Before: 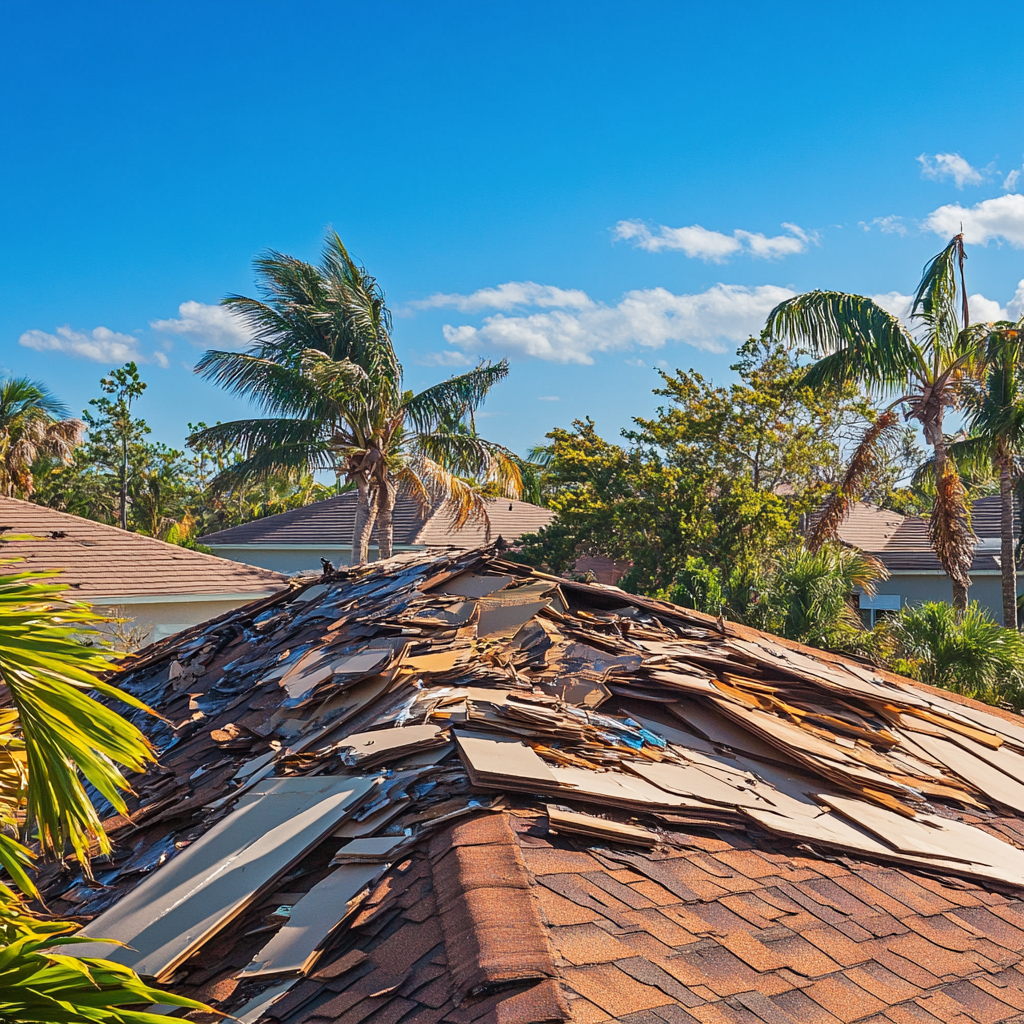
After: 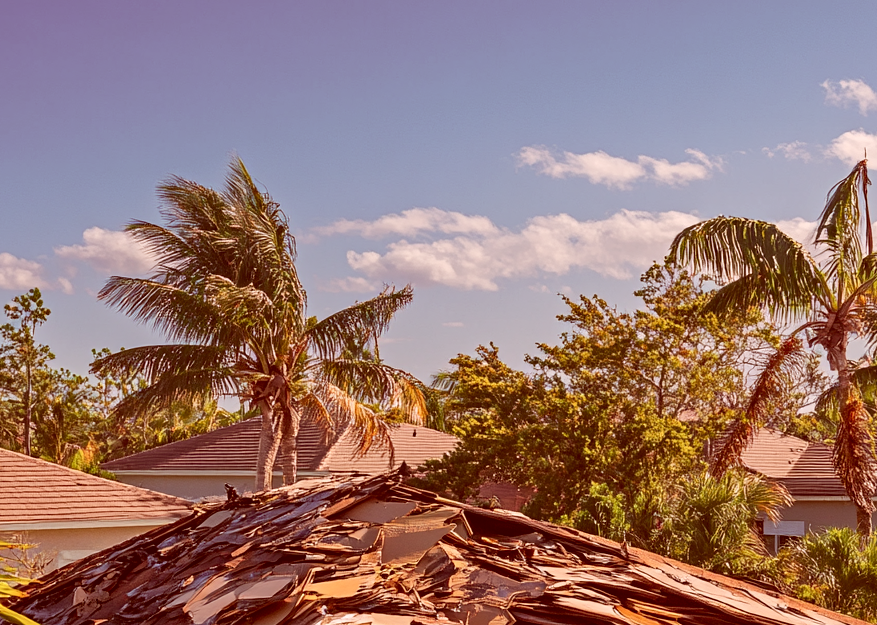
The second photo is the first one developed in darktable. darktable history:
crop and rotate: left 9.413%, top 7.227%, right 4.853%, bottom 31.679%
color correction: highlights a* 9.21, highlights b* 8.5, shadows a* 39.99, shadows b* 39.57, saturation 0.78
